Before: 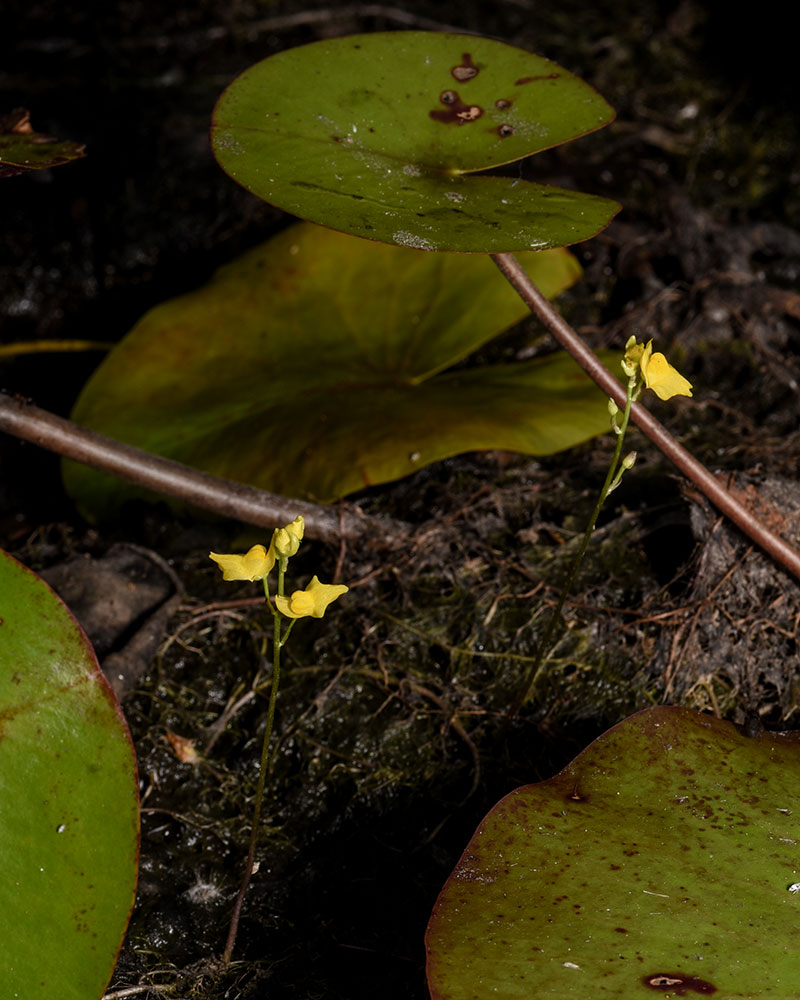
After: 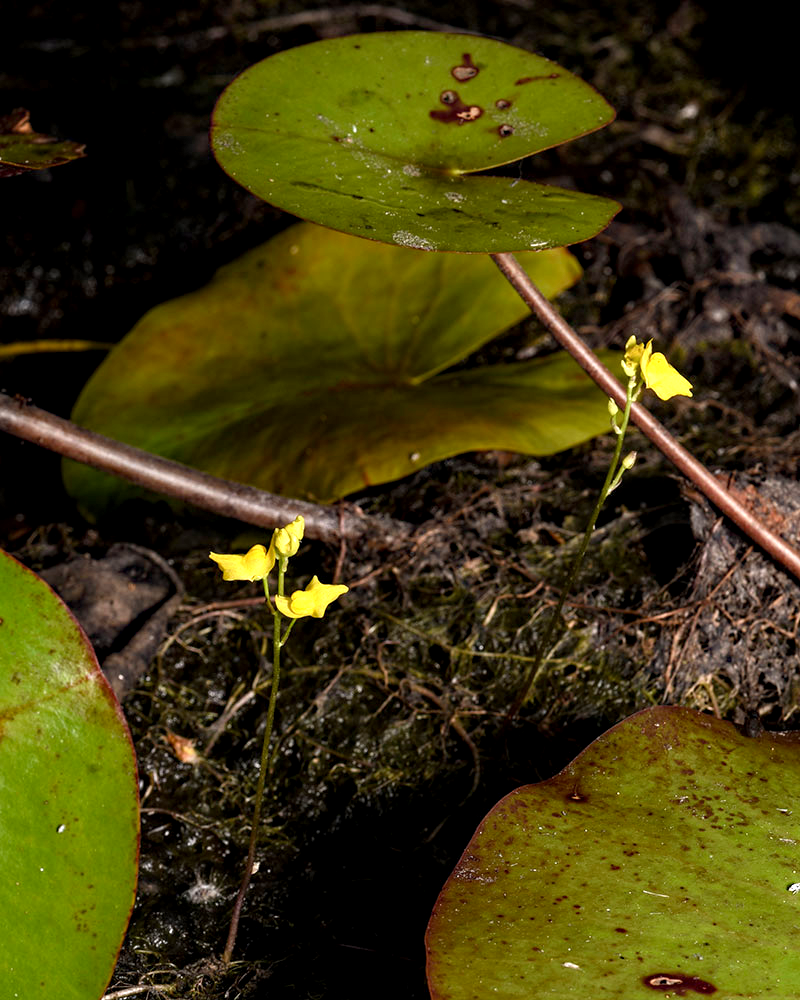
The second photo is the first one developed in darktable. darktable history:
exposure: black level correction 0.001, exposure 1 EV, compensate highlight preservation false
haze removal: adaptive false
